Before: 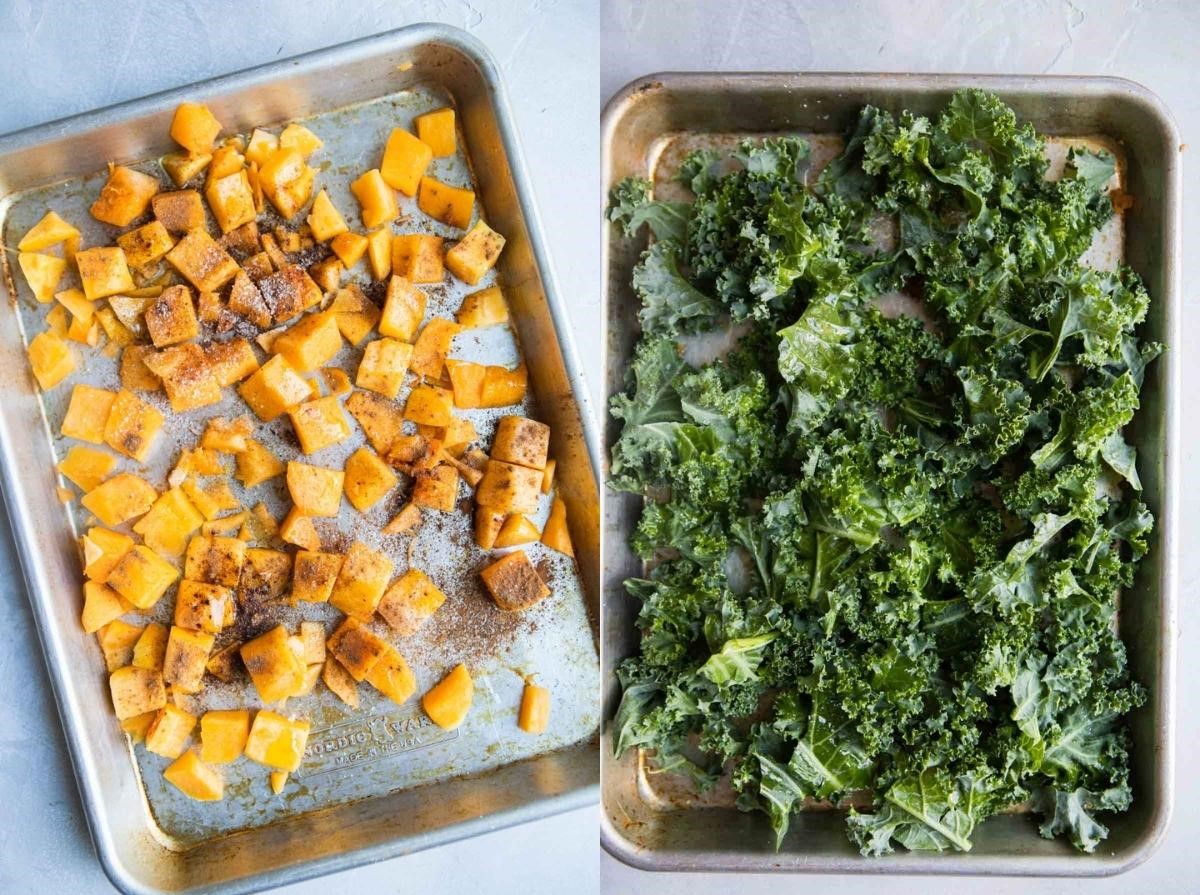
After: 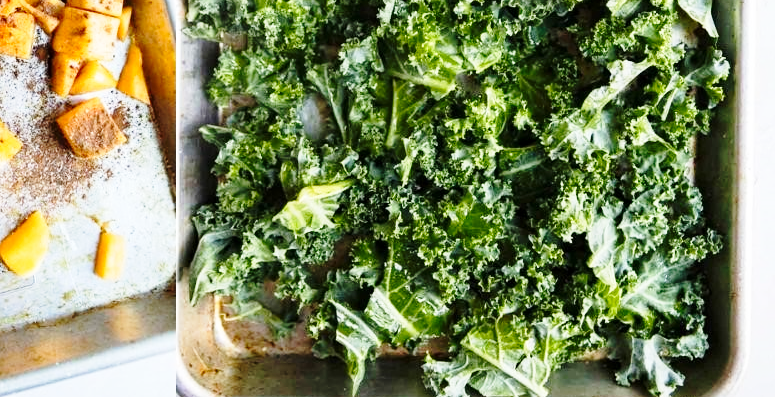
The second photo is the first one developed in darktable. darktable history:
crop and rotate: left 35.412%, top 50.813%, bottom 4.774%
base curve: curves: ch0 [(0, 0) (0.028, 0.03) (0.121, 0.232) (0.46, 0.748) (0.859, 0.968) (1, 1)], preserve colors none
contrast equalizer: y [[0.5, 0.504, 0.515, 0.527, 0.535, 0.534], [0.5 ×6], [0.491, 0.387, 0.179, 0.068, 0.068, 0.068], [0 ×5, 0.023], [0 ×6]], mix 0.58
